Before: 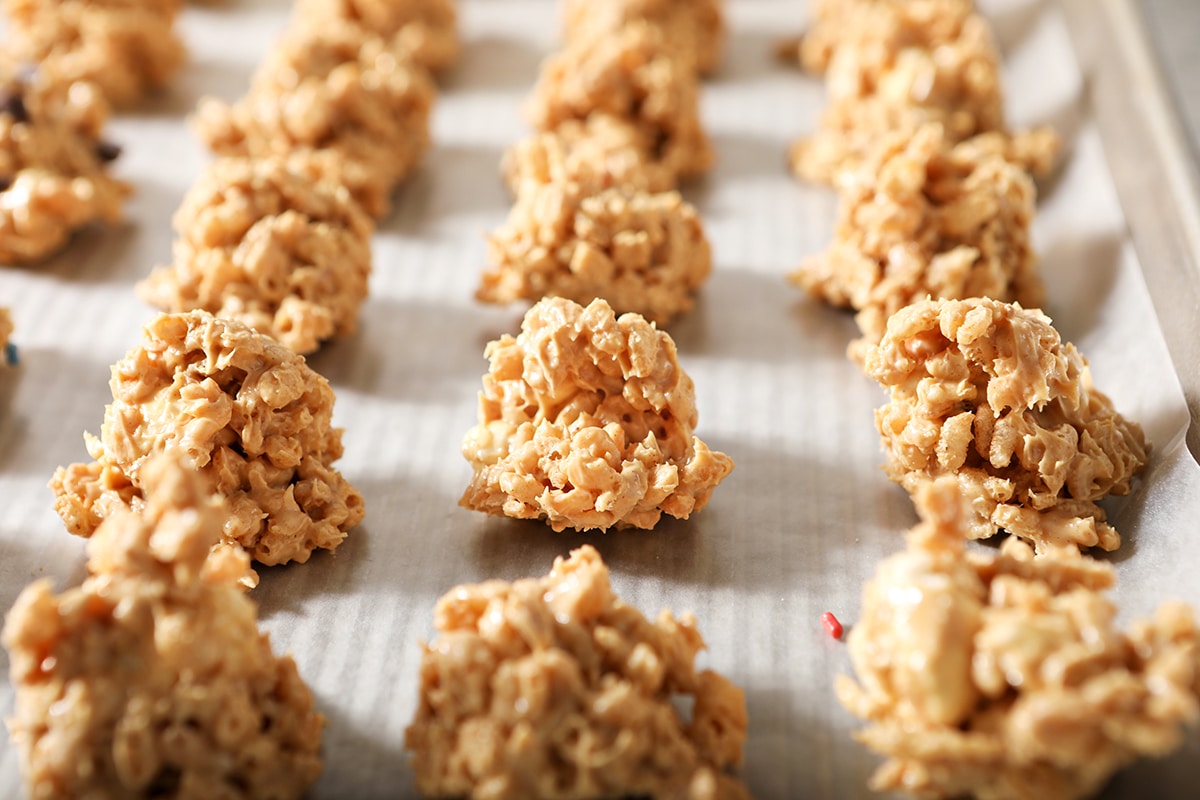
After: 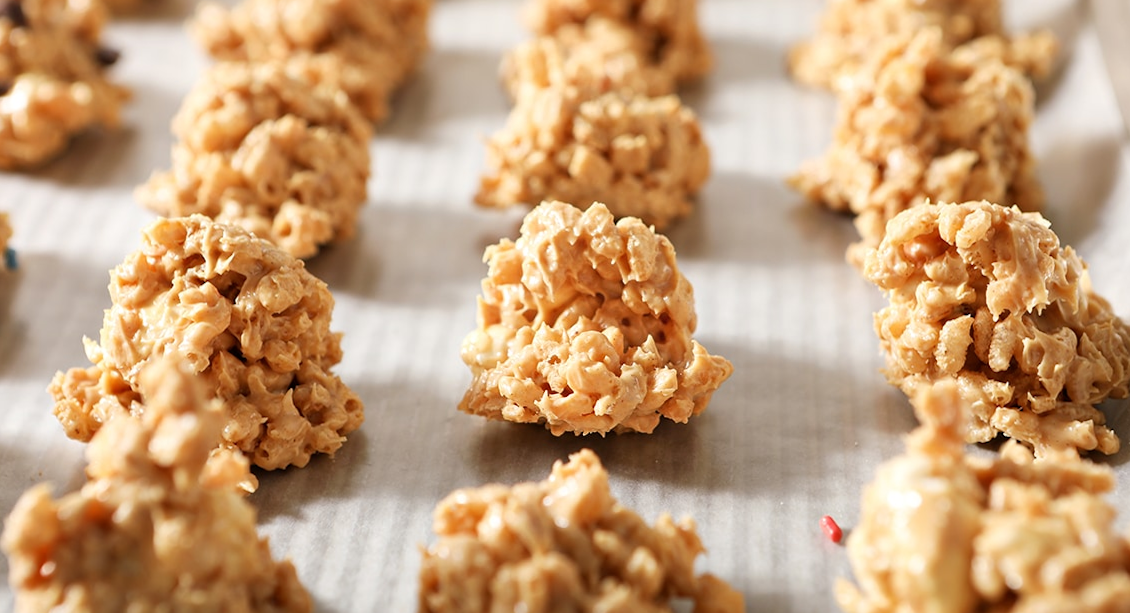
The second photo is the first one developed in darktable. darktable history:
crop and rotate: angle 0.071°, top 11.958%, right 5.651%, bottom 11.248%
